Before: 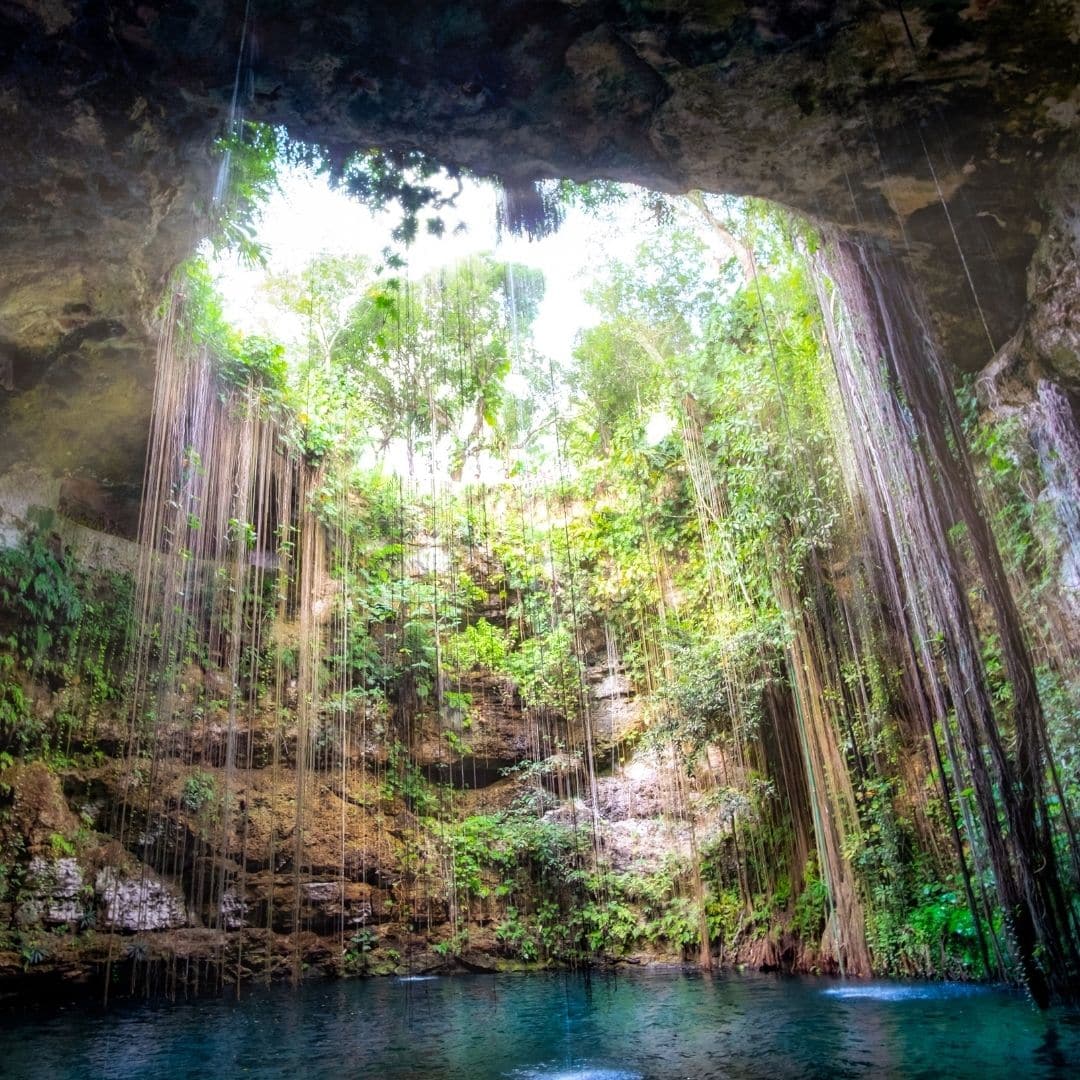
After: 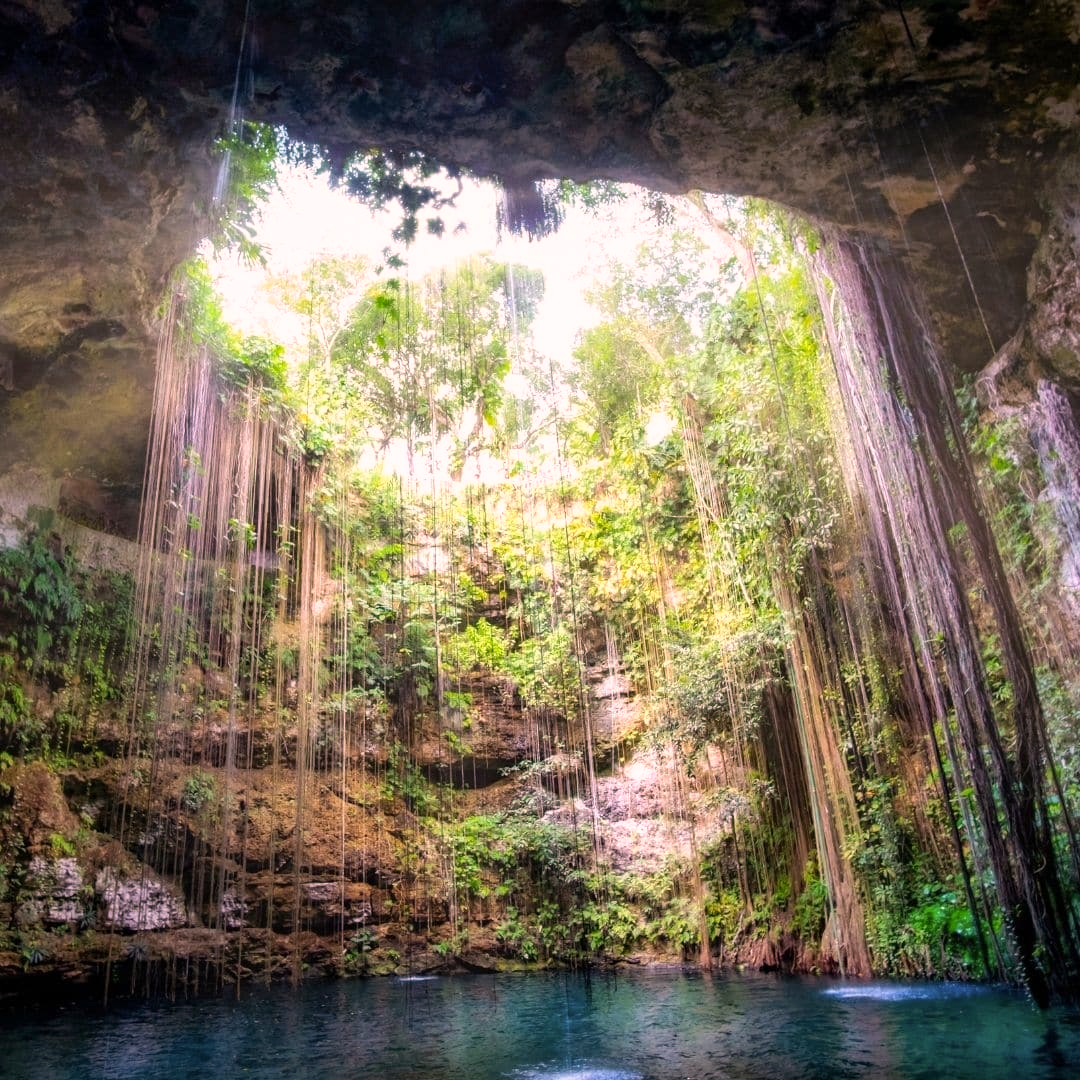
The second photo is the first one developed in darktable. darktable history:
color correction: highlights a* 12.39, highlights b* 5.38
shadows and highlights: shadows -9.56, white point adjustment 1.62, highlights 11.01
